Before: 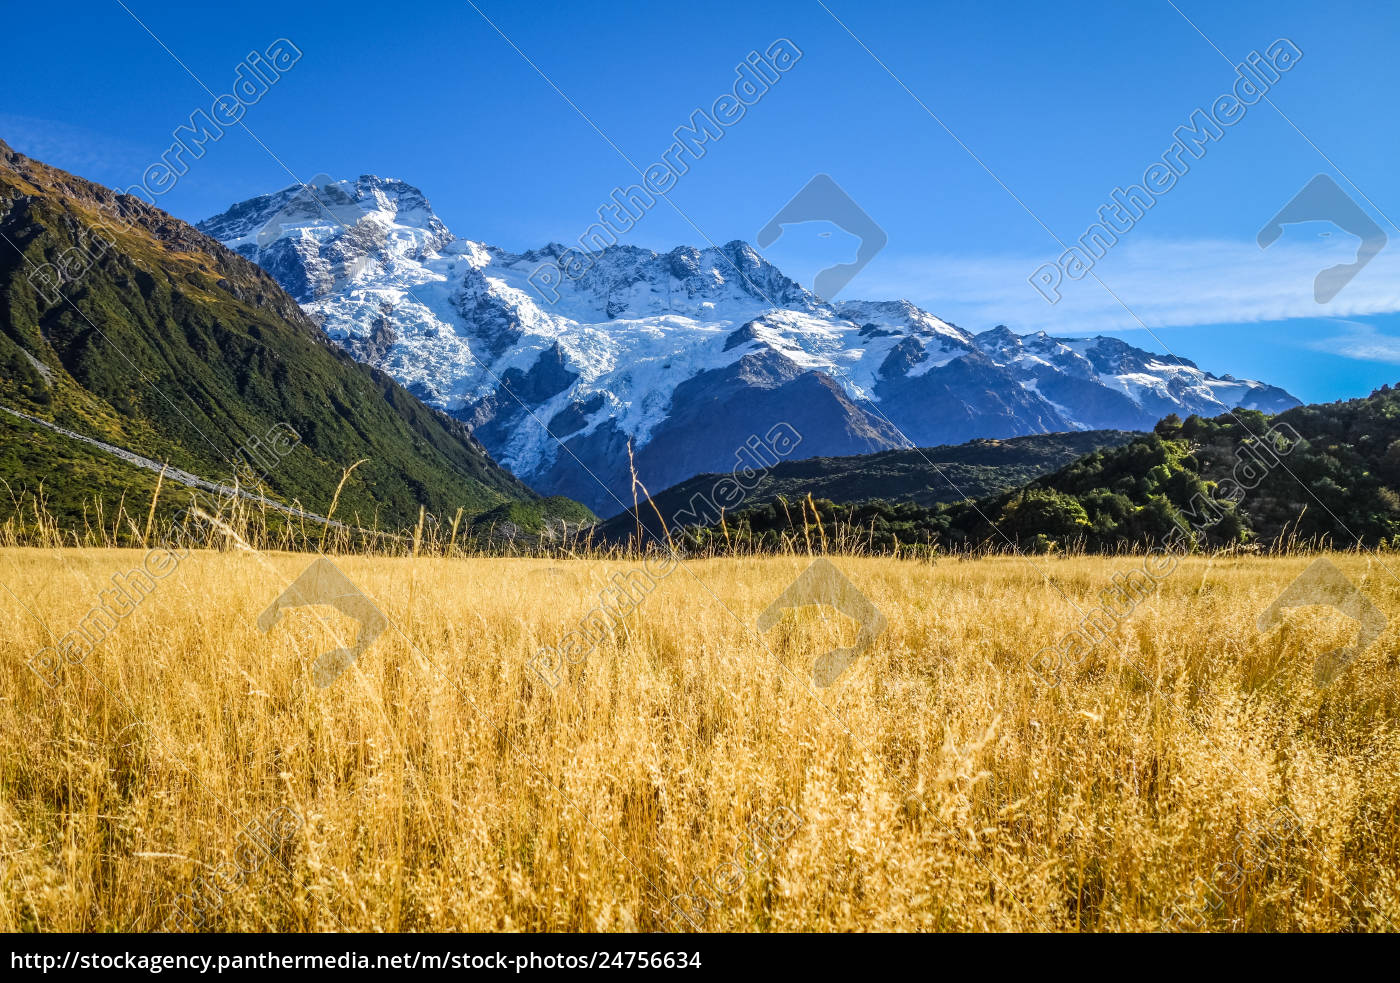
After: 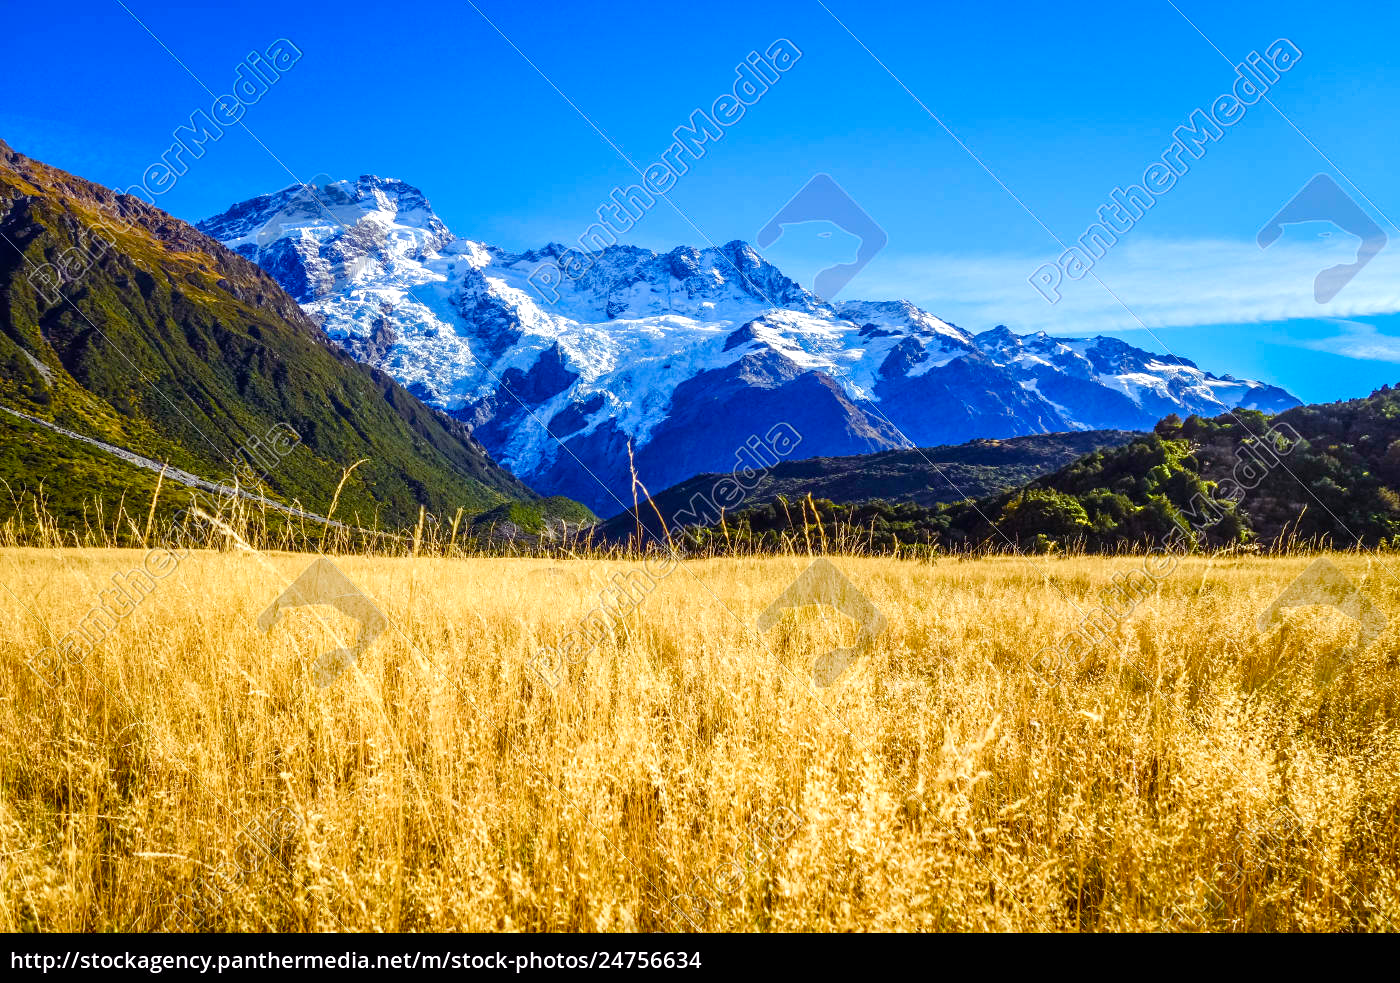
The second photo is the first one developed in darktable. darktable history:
color balance rgb: shadows lift › luminance 0.558%, shadows lift › chroma 6.866%, shadows lift › hue 298.02°, perceptual saturation grading › global saturation 20%, perceptual saturation grading › highlights -50.333%, perceptual saturation grading › shadows 30.052%, perceptual brilliance grading › highlights 7.764%, perceptual brilliance grading › mid-tones 3.525%, perceptual brilliance grading › shadows 2.382%, global vibrance 44.248%
